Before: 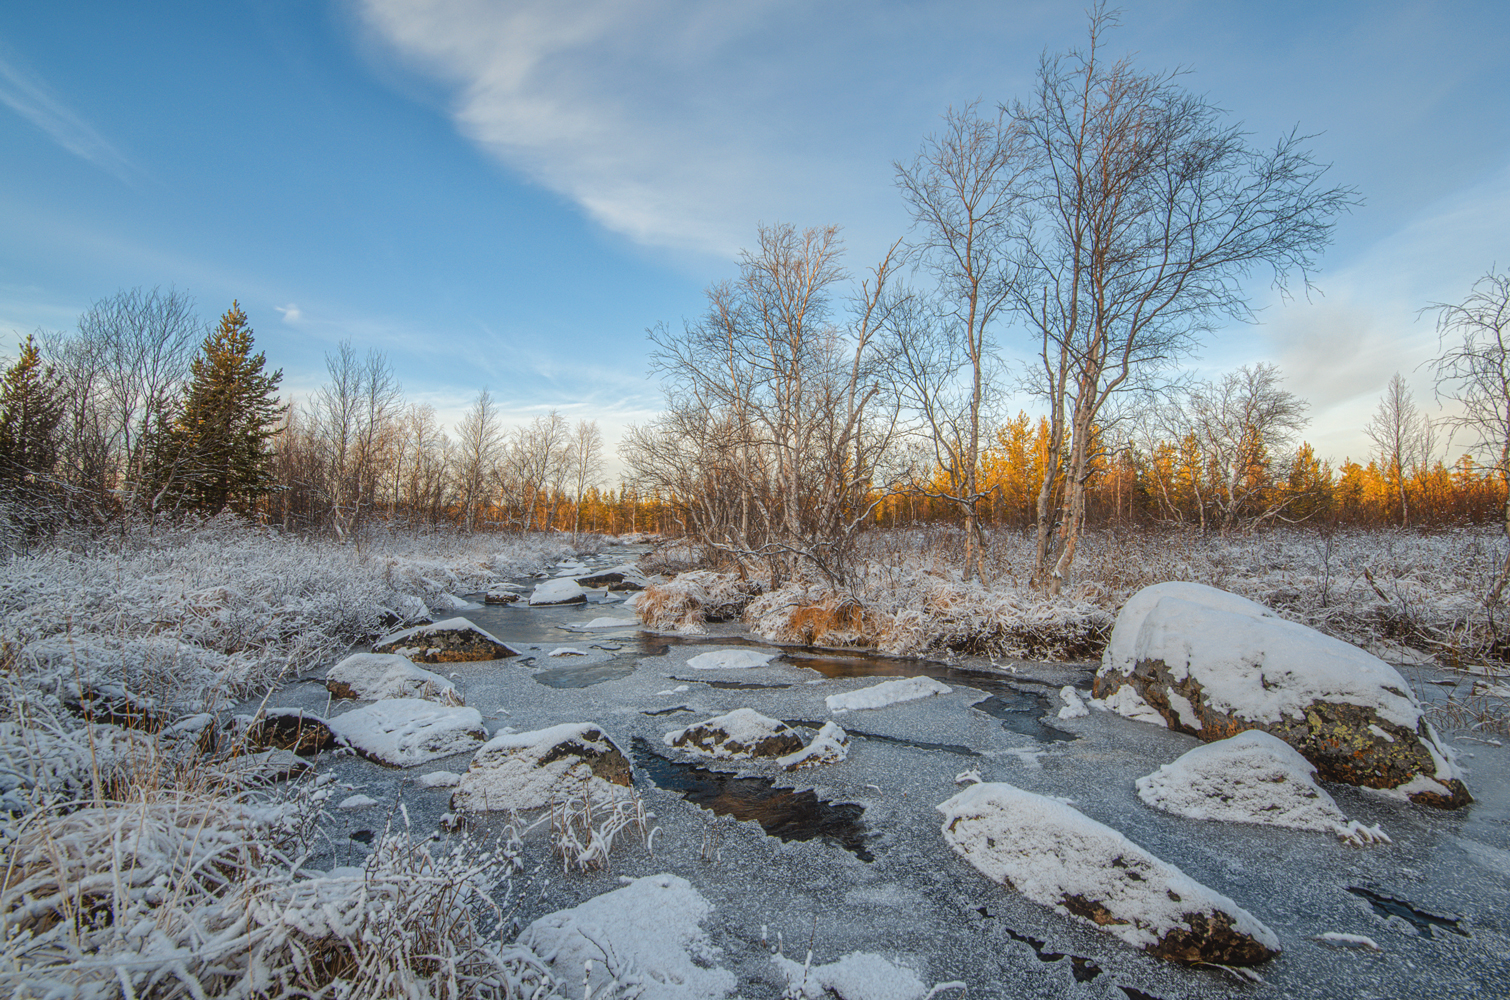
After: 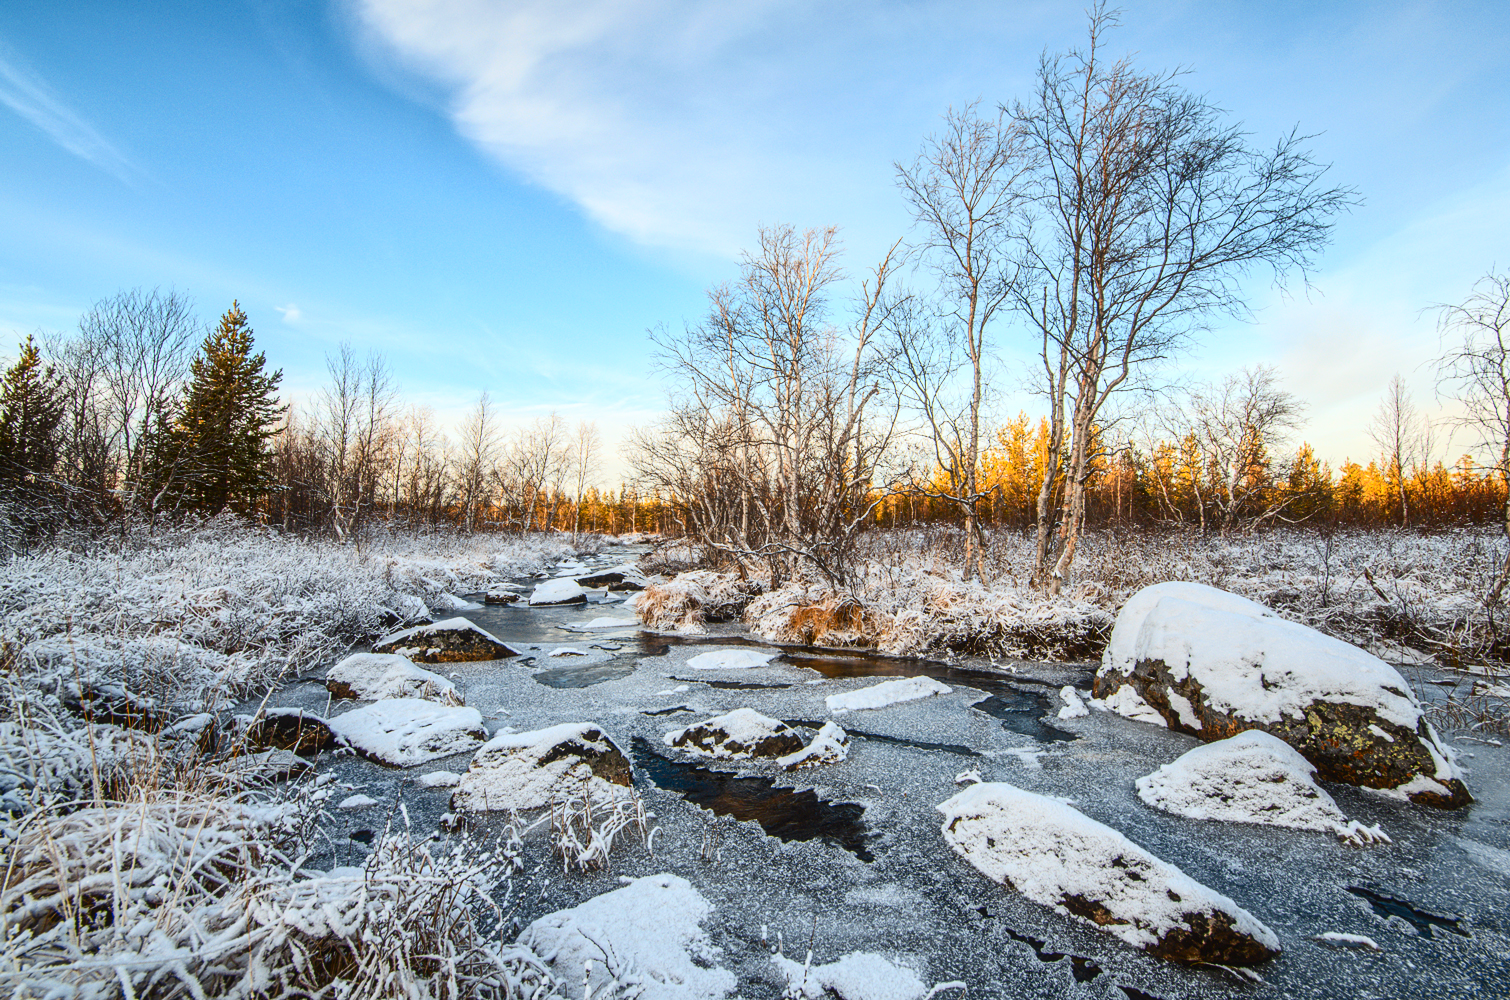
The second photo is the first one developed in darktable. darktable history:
contrast brightness saturation: contrast 0.407, brightness 0.11, saturation 0.214
